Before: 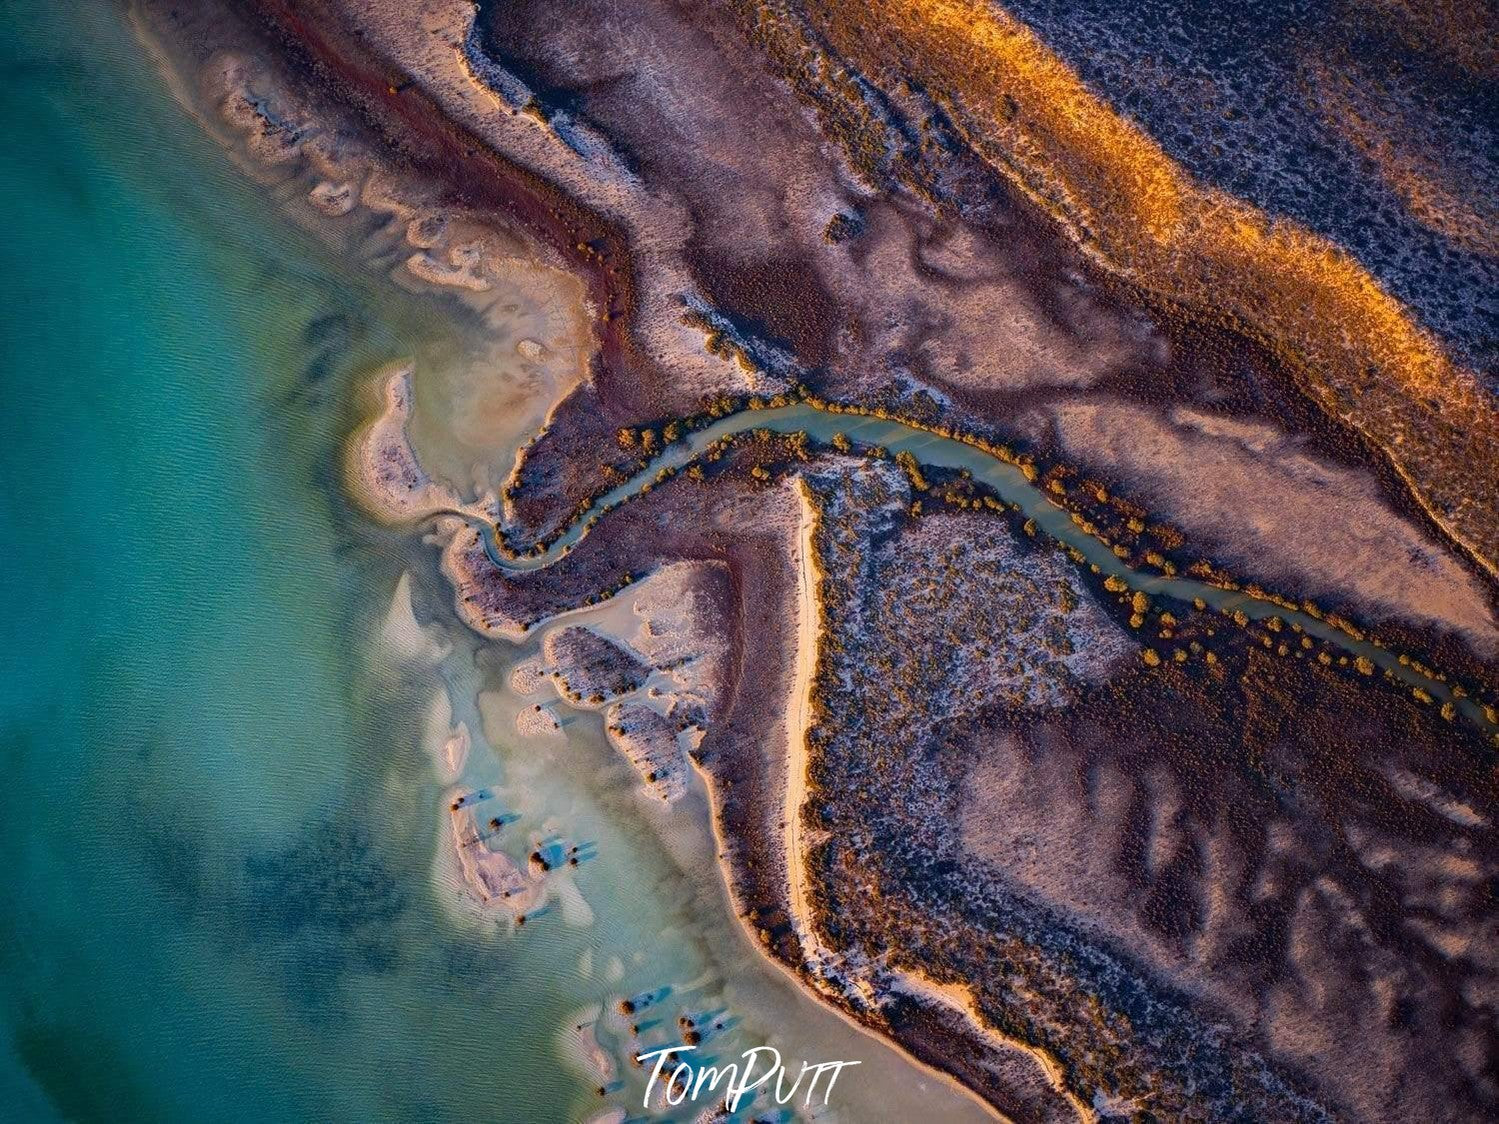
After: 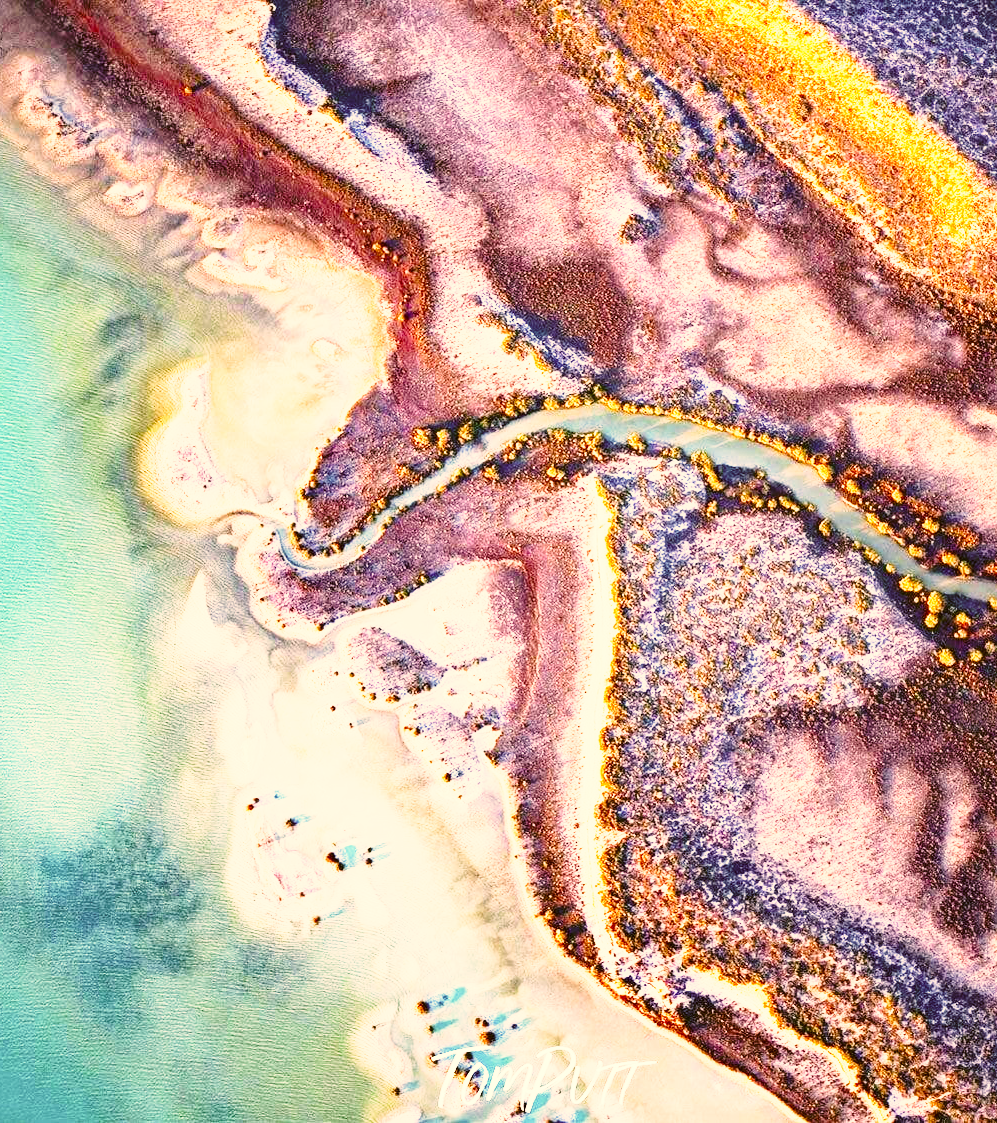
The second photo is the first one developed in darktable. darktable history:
exposure: black level correction 0, exposure 1.448 EV, compensate highlight preservation false
color correction: highlights a* 8.41, highlights b* 15.06, shadows a* -0.585, shadows b* 27.23
base curve: curves: ch0 [(0, 0) (0.026, 0.03) (0.109, 0.232) (0.351, 0.748) (0.669, 0.968) (1, 1)], preserve colors none
crop and rotate: left 13.724%, right 19.75%
